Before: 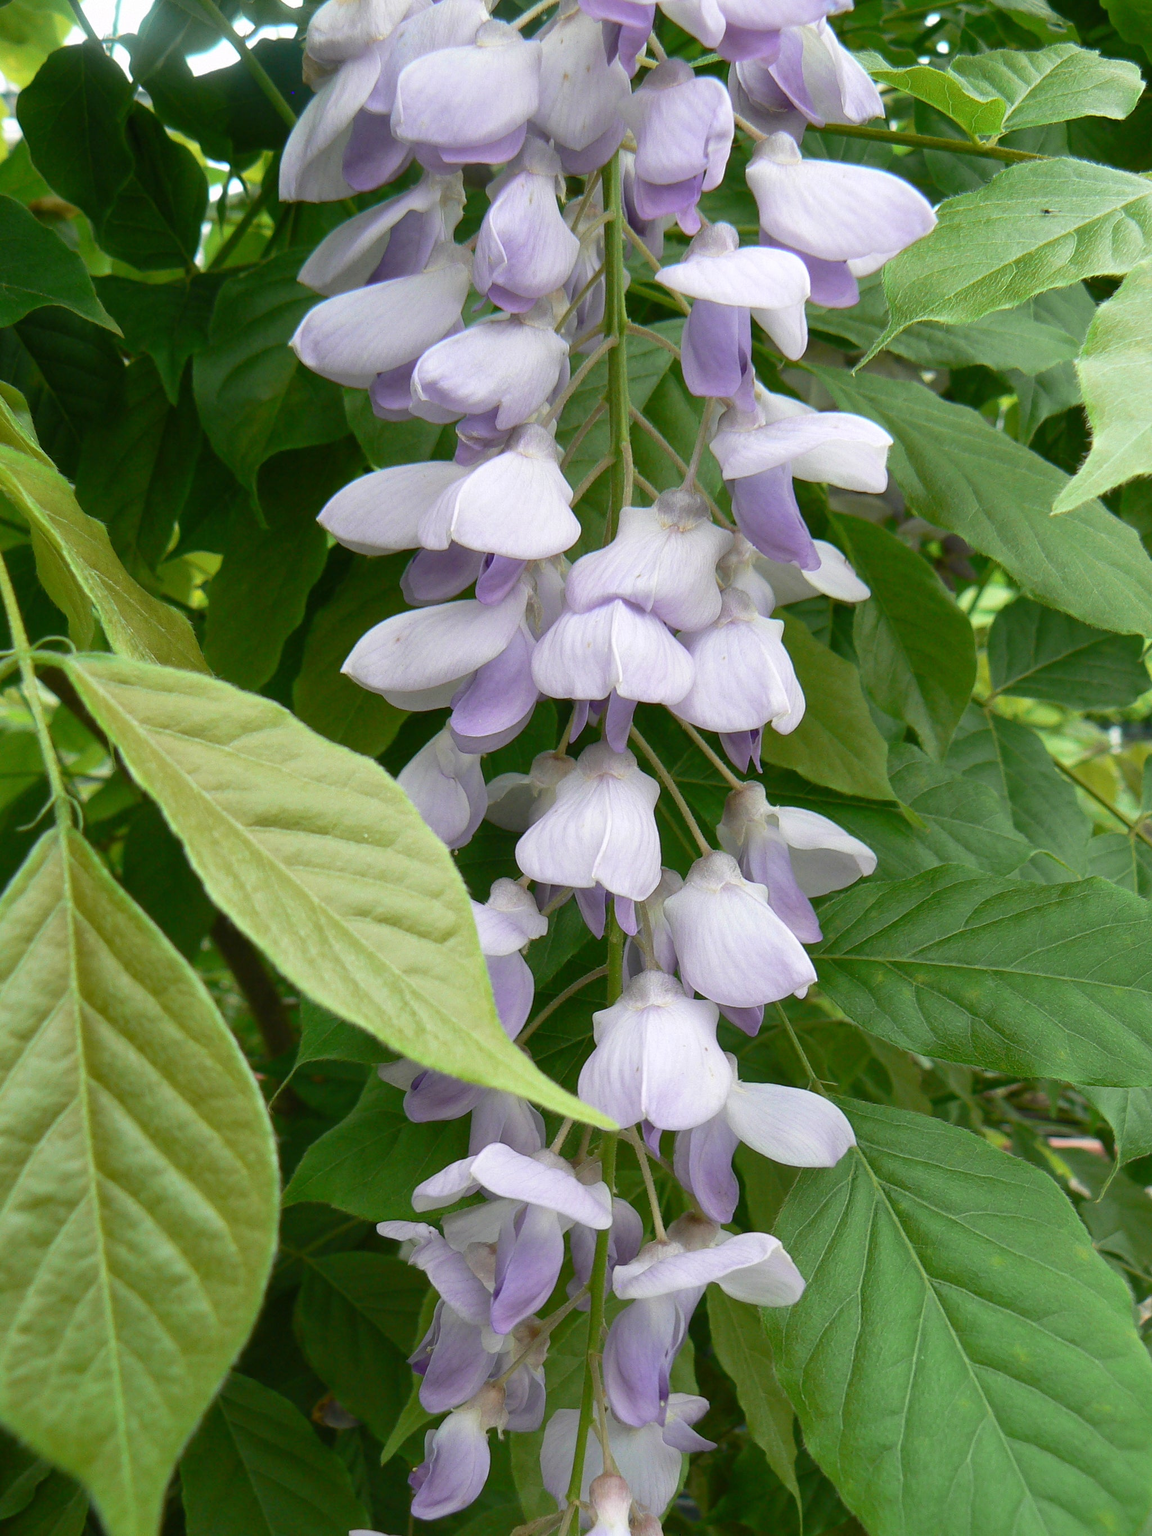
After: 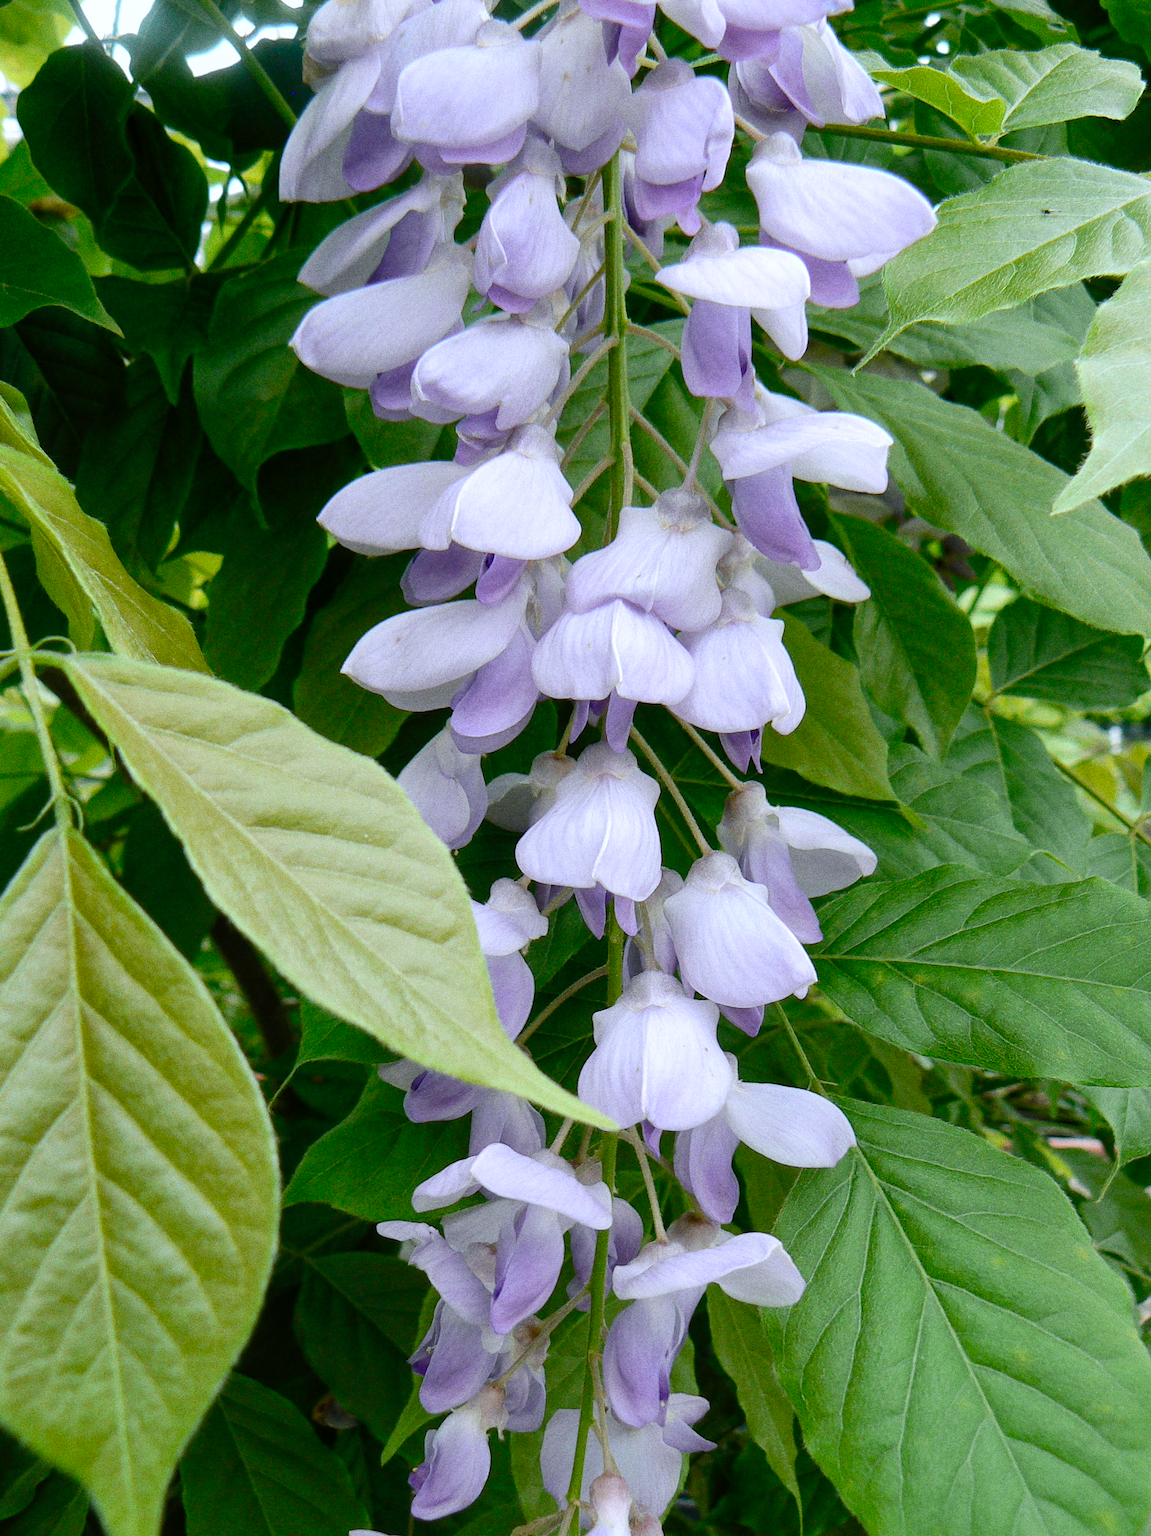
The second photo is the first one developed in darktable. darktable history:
local contrast: highlights 100%, shadows 100%, detail 120%, midtone range 0.2
color balance rgb: global vibrance 1%, saturation formula JzAzBz (2021)
grain: coarseness 0.09 ISO, strength 40%
tone curve: curves: ch0 [(0, 0) (0.003, 0.016) (0.011, 0.015) (0.025, 0.017) (0.044, 0.026) (0.069, 0.034) (0.1, 0.043) (0.136, 0.068) (0.177, 0.119) (0.224, 0.175) (0.277, 0.251) (0.335, 0.328) (0.399, 0.415) (0.468, 0.499) (0.543, 0.58) (0.623, 0.659) (0.709, 0.731) (0.801, 0.807) (0.898, 0.895) (1, 1)], preserve colors none
white balance: red 0.967, blue 1.119, emerald 0.756
